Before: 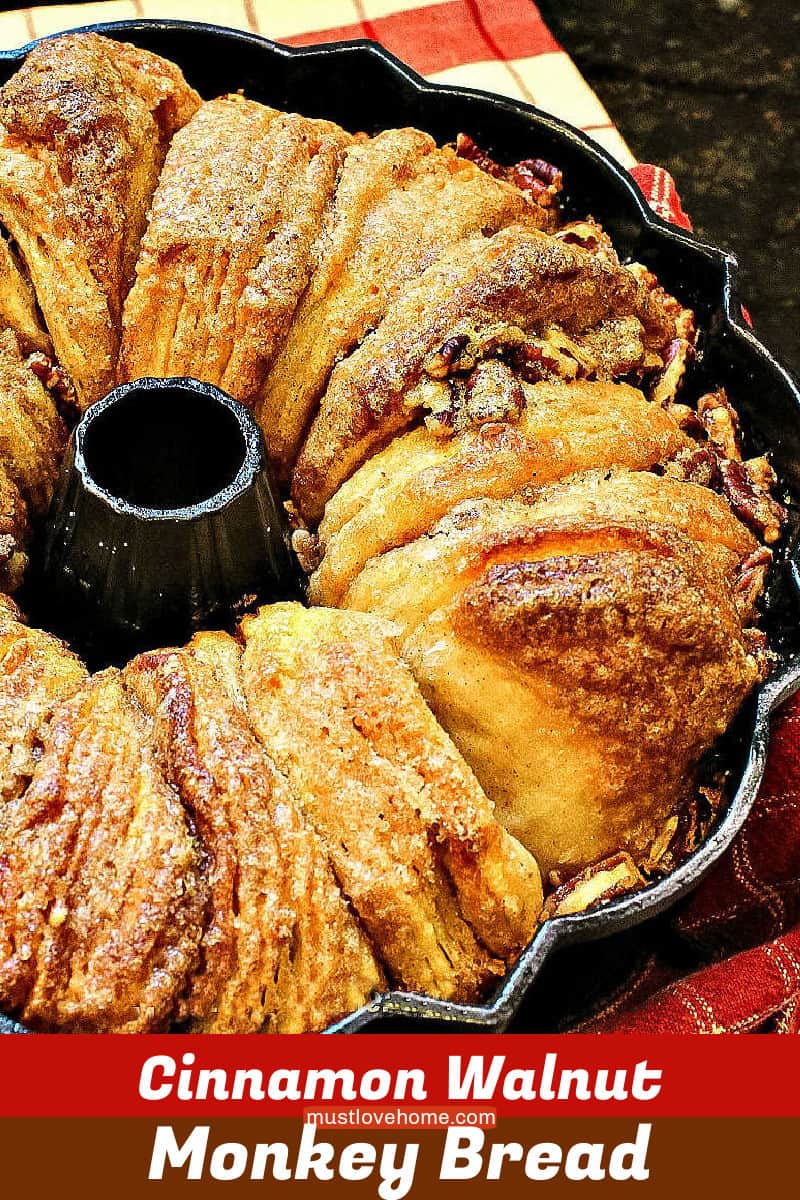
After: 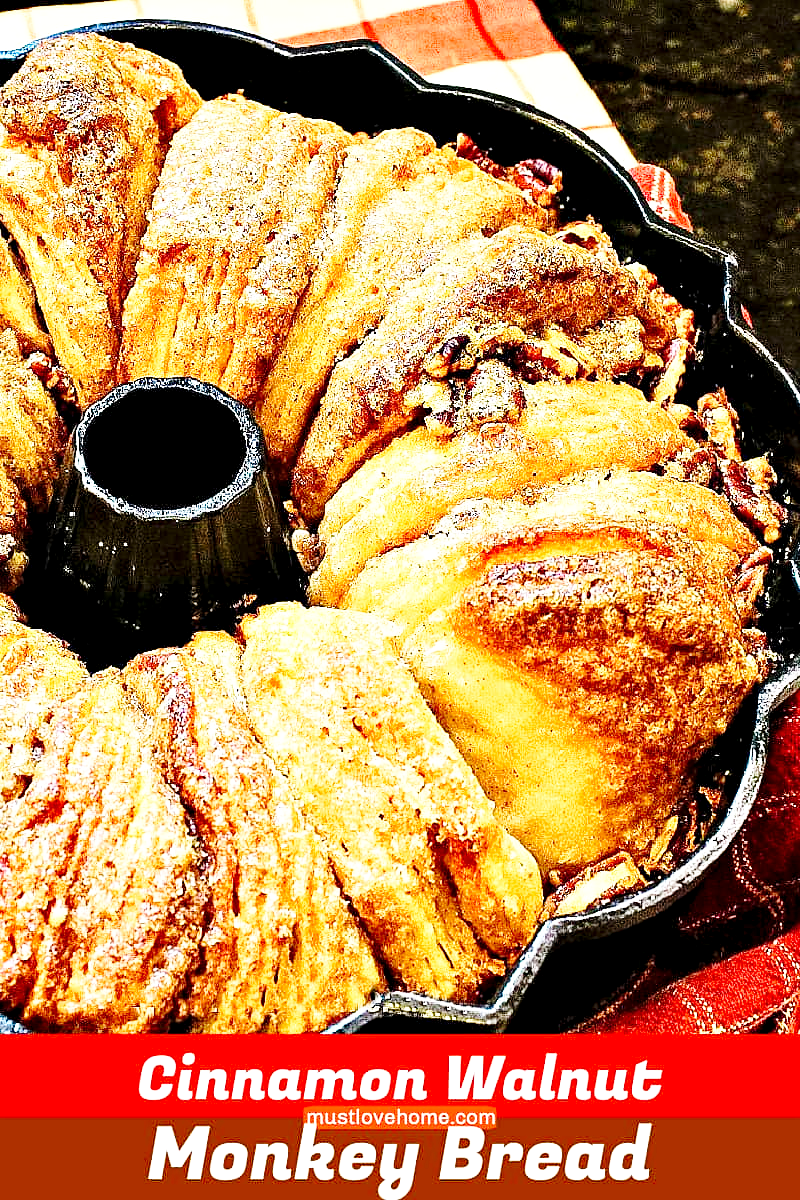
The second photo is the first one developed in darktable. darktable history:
base curve: curves: ch0 [(0, 0) (0.028, 0.03) (0.121, 0.232) (0.46, 0.748) (0.859, 0.968) (1, 1)], preserve colors none
exposure: black level correction 0.005, exposure 0.411 EV, compensate highlight preservation false
sharpen: amount 0.201
